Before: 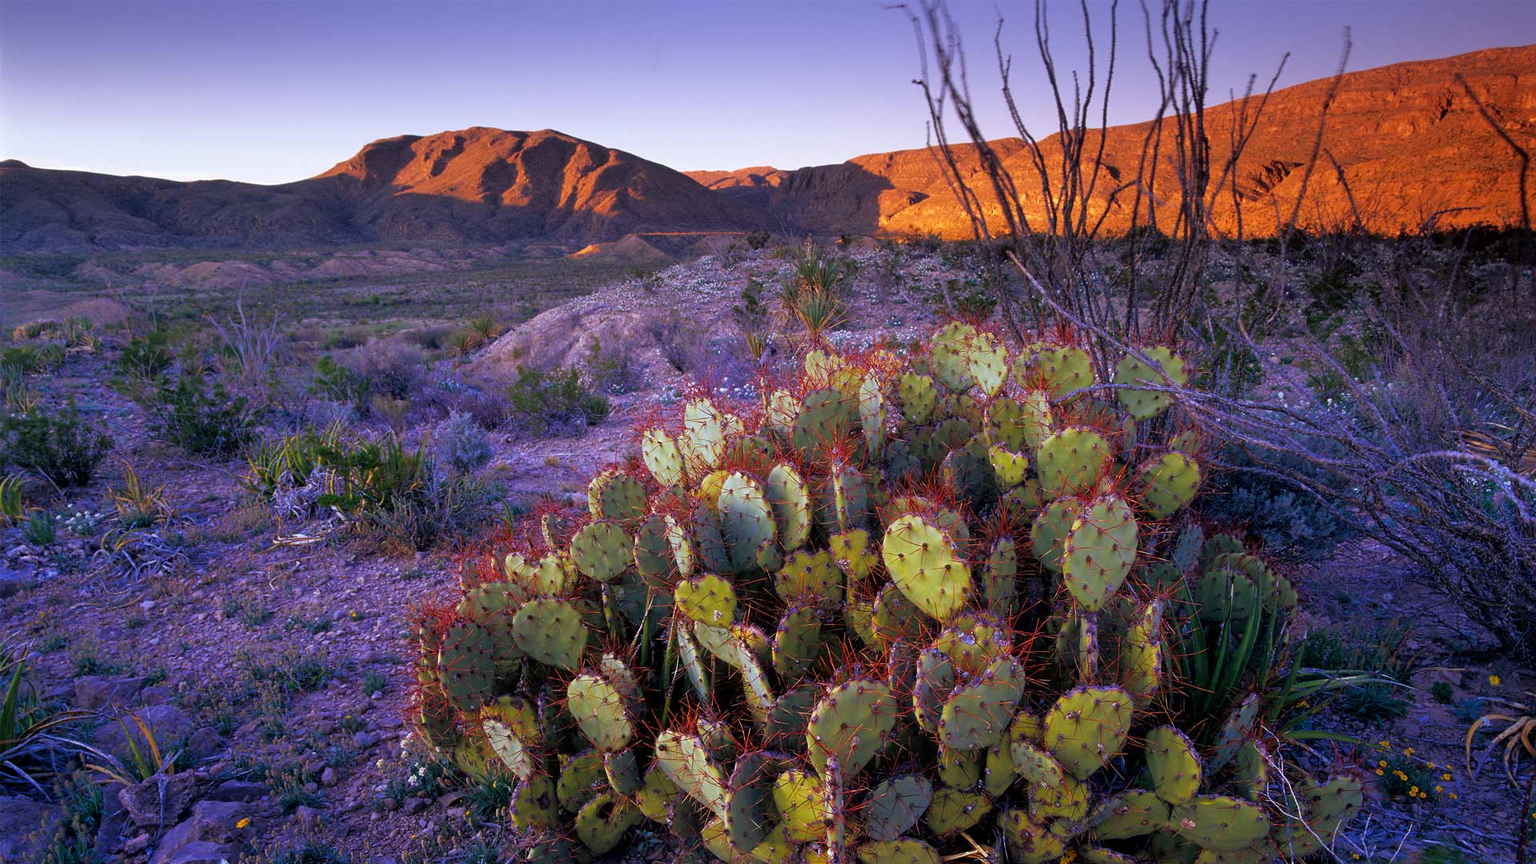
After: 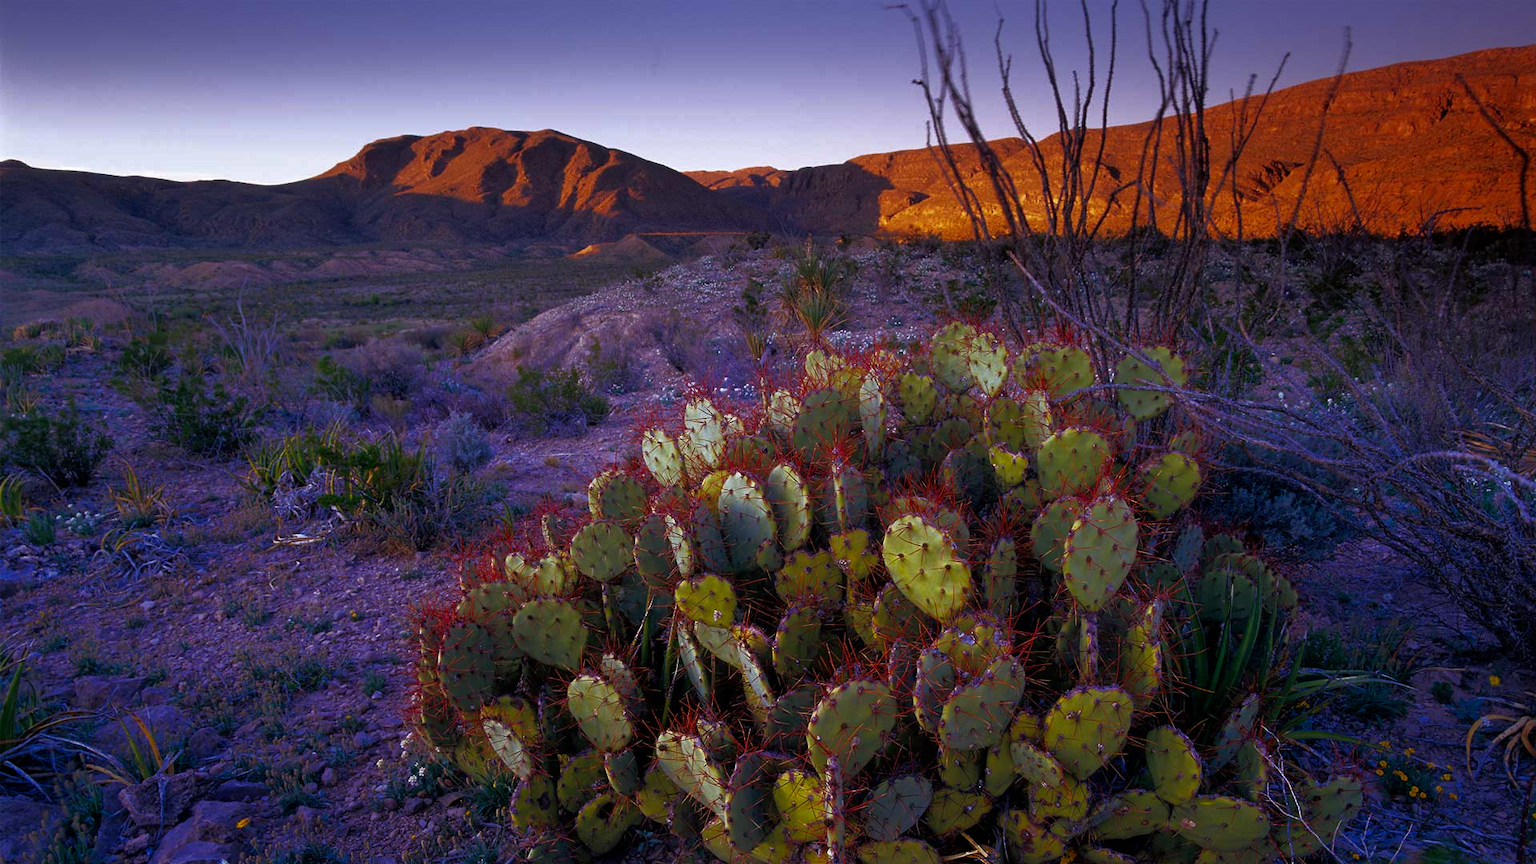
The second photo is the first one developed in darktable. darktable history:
contrast brightness saturation: contrast 0.04, saturation 0.16
rgb curve: curves: ch0 [(0, 0) (0.415, 0.237) (1, 1)]
